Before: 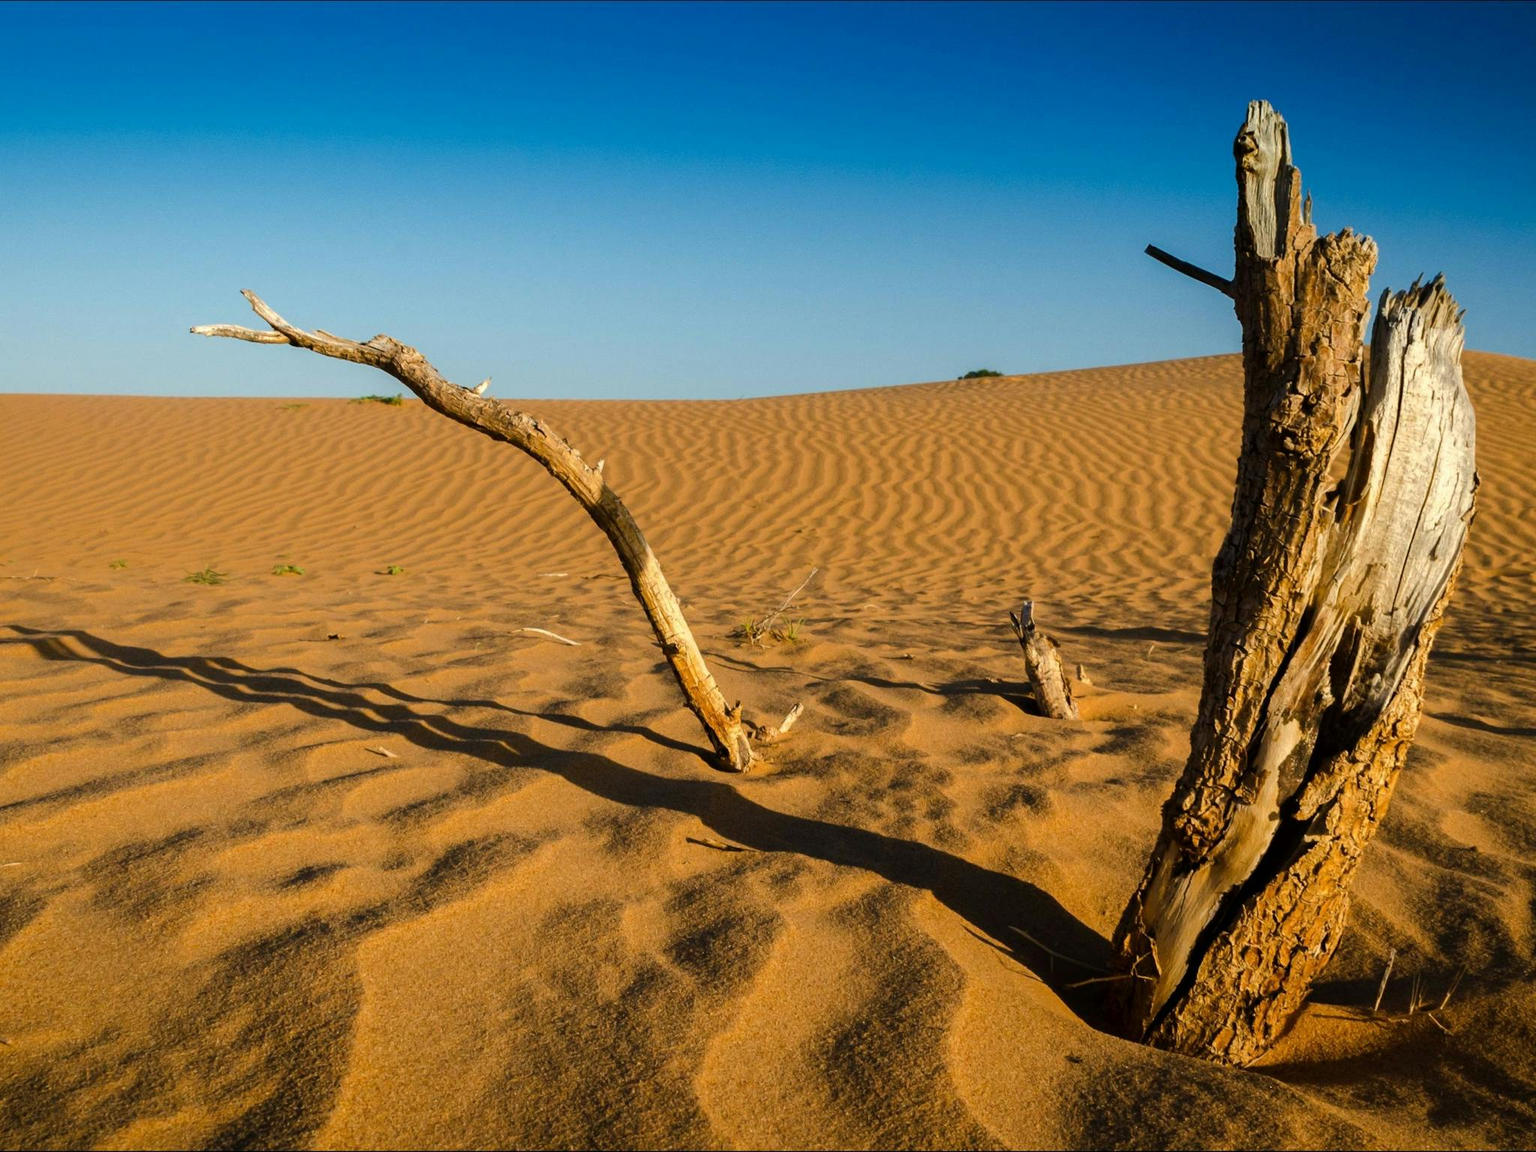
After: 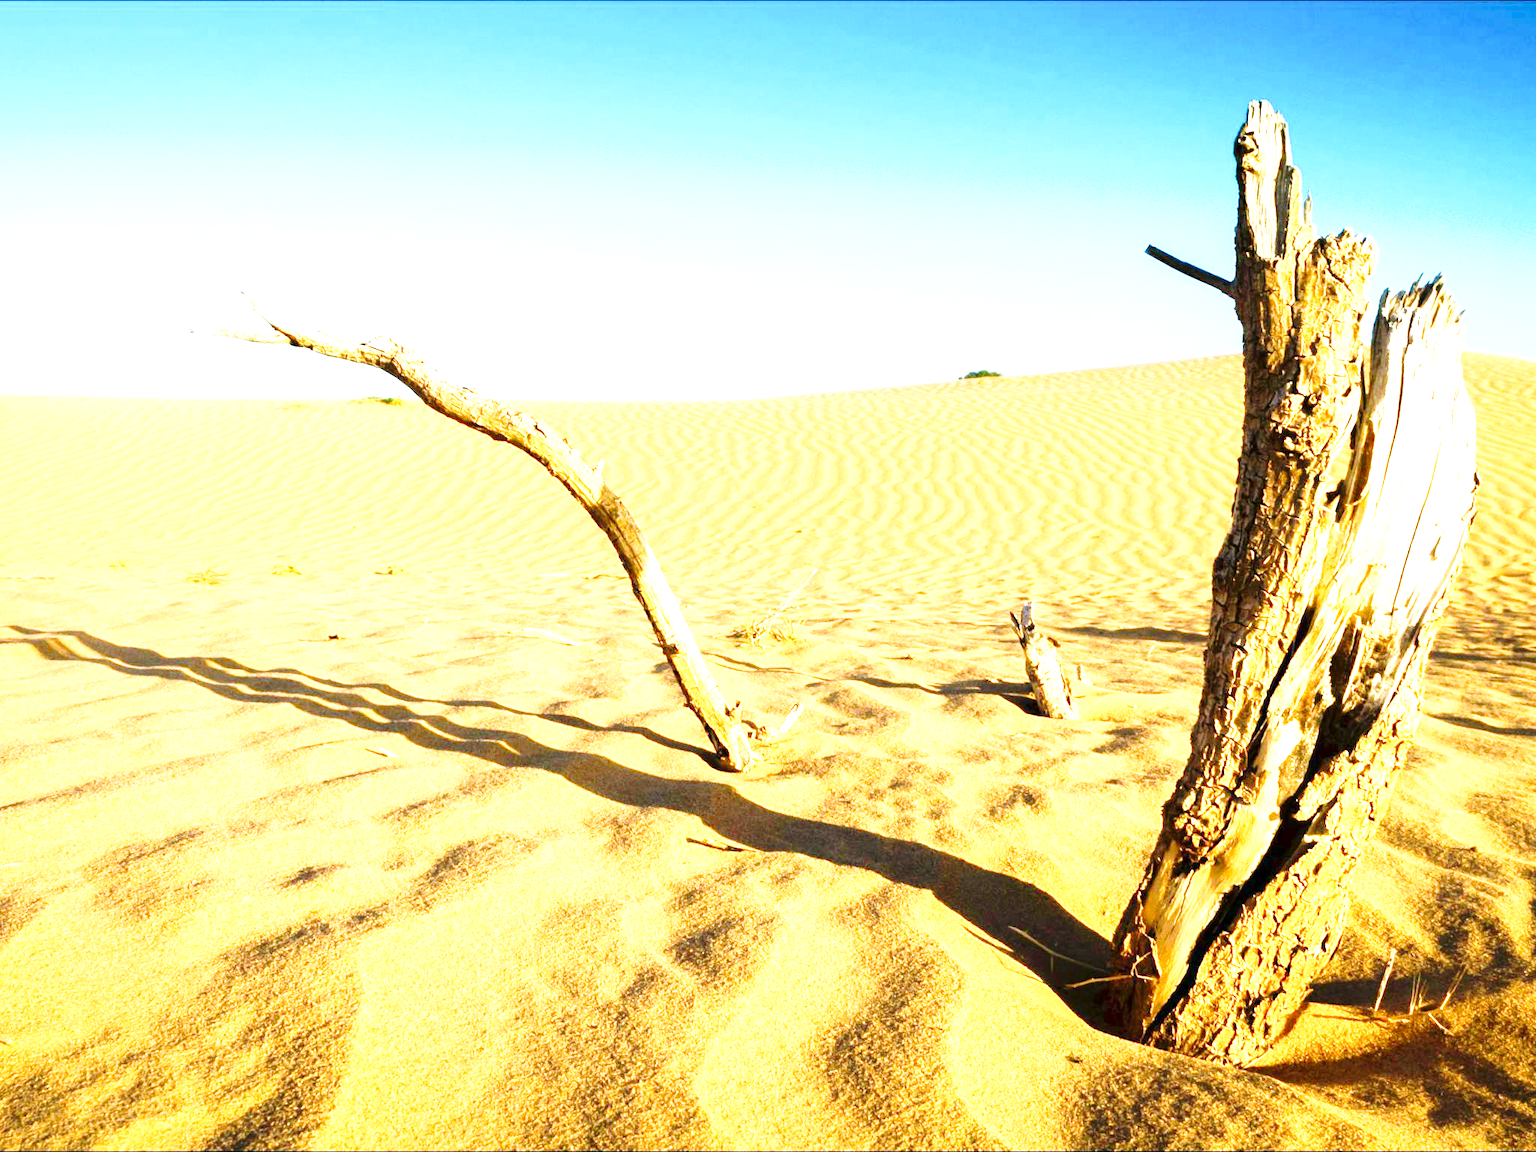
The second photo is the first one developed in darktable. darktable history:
base curve: curves: ch0 [(0, 0) (0.028, 0.03) (0.121, 0.232) (0.46, 0.748) (0.859, 0.968) (1, 1)], preserve colors none
exposure: exposure 2.261 EV, compensate highlight preservation false
